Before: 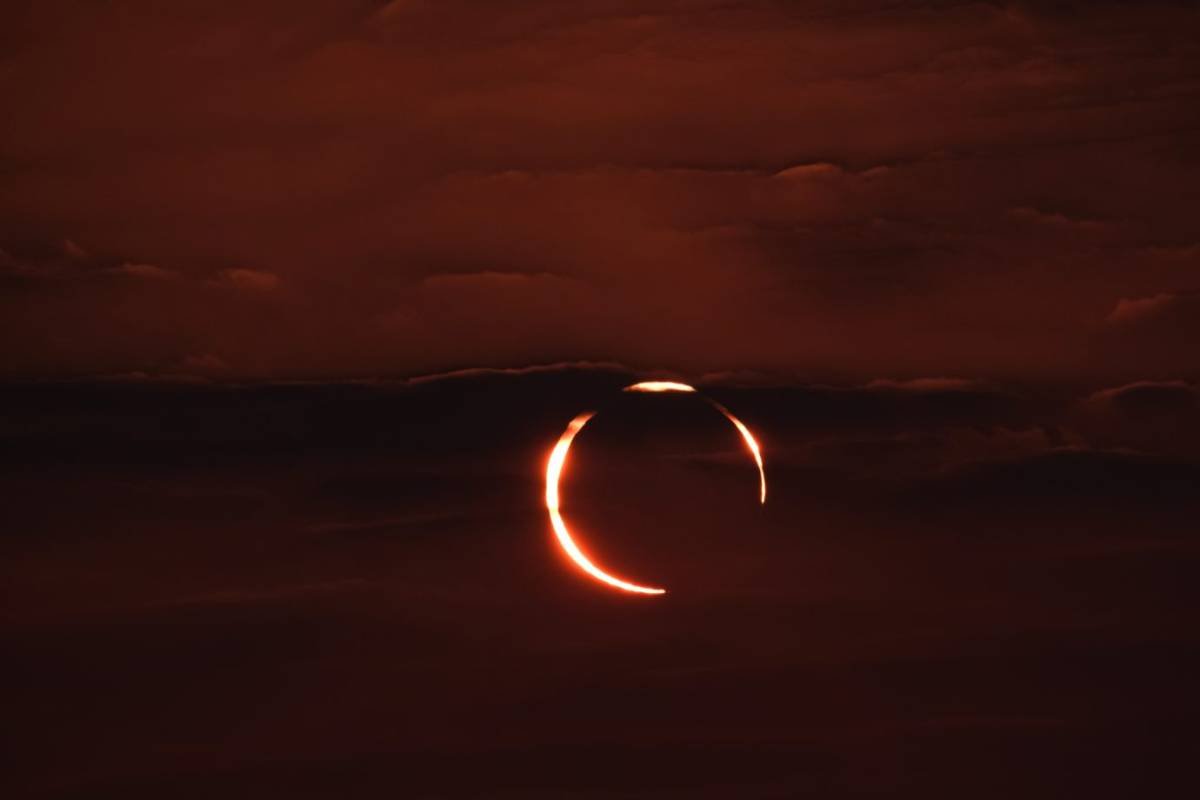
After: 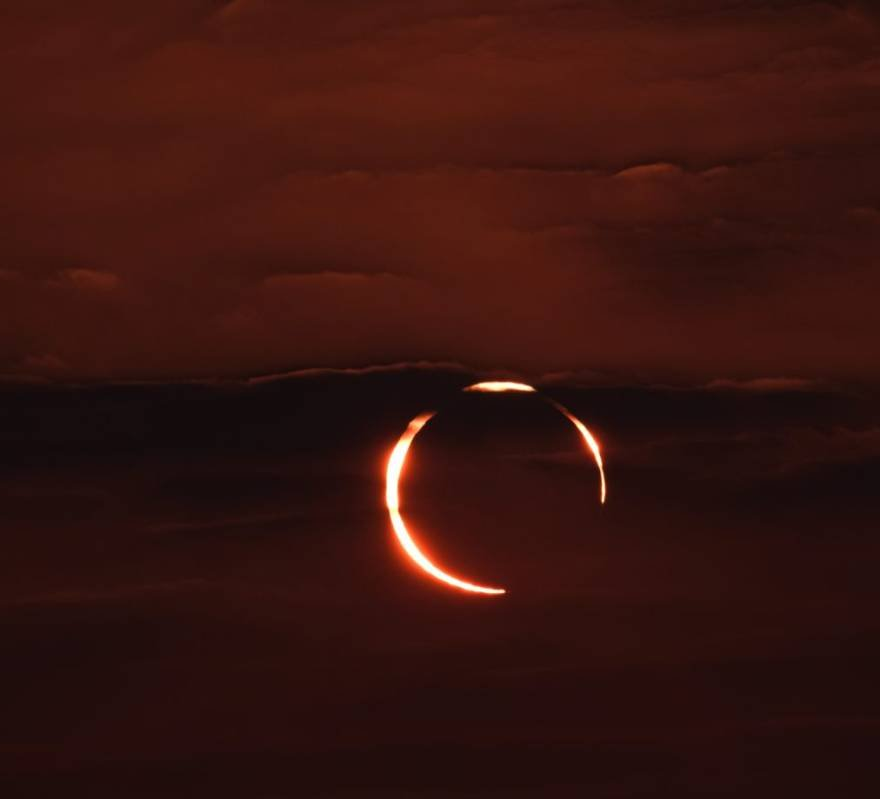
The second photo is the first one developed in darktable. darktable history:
crop: left 13.41%, right 13.237%
